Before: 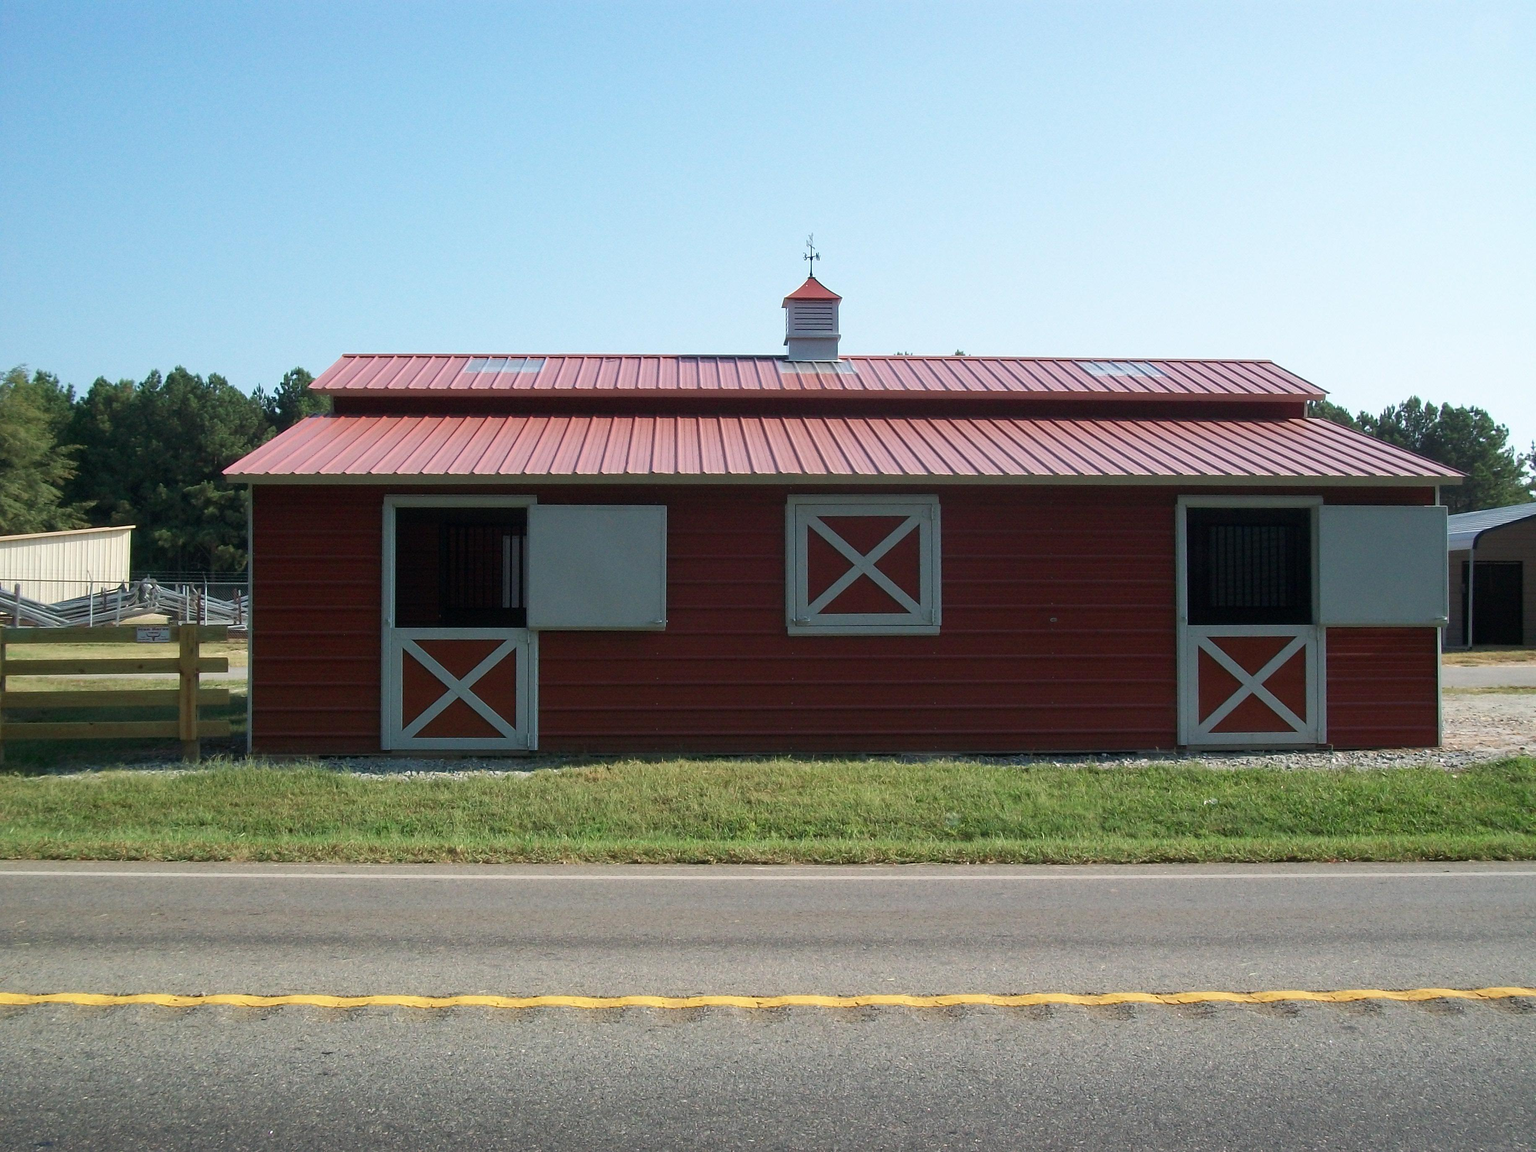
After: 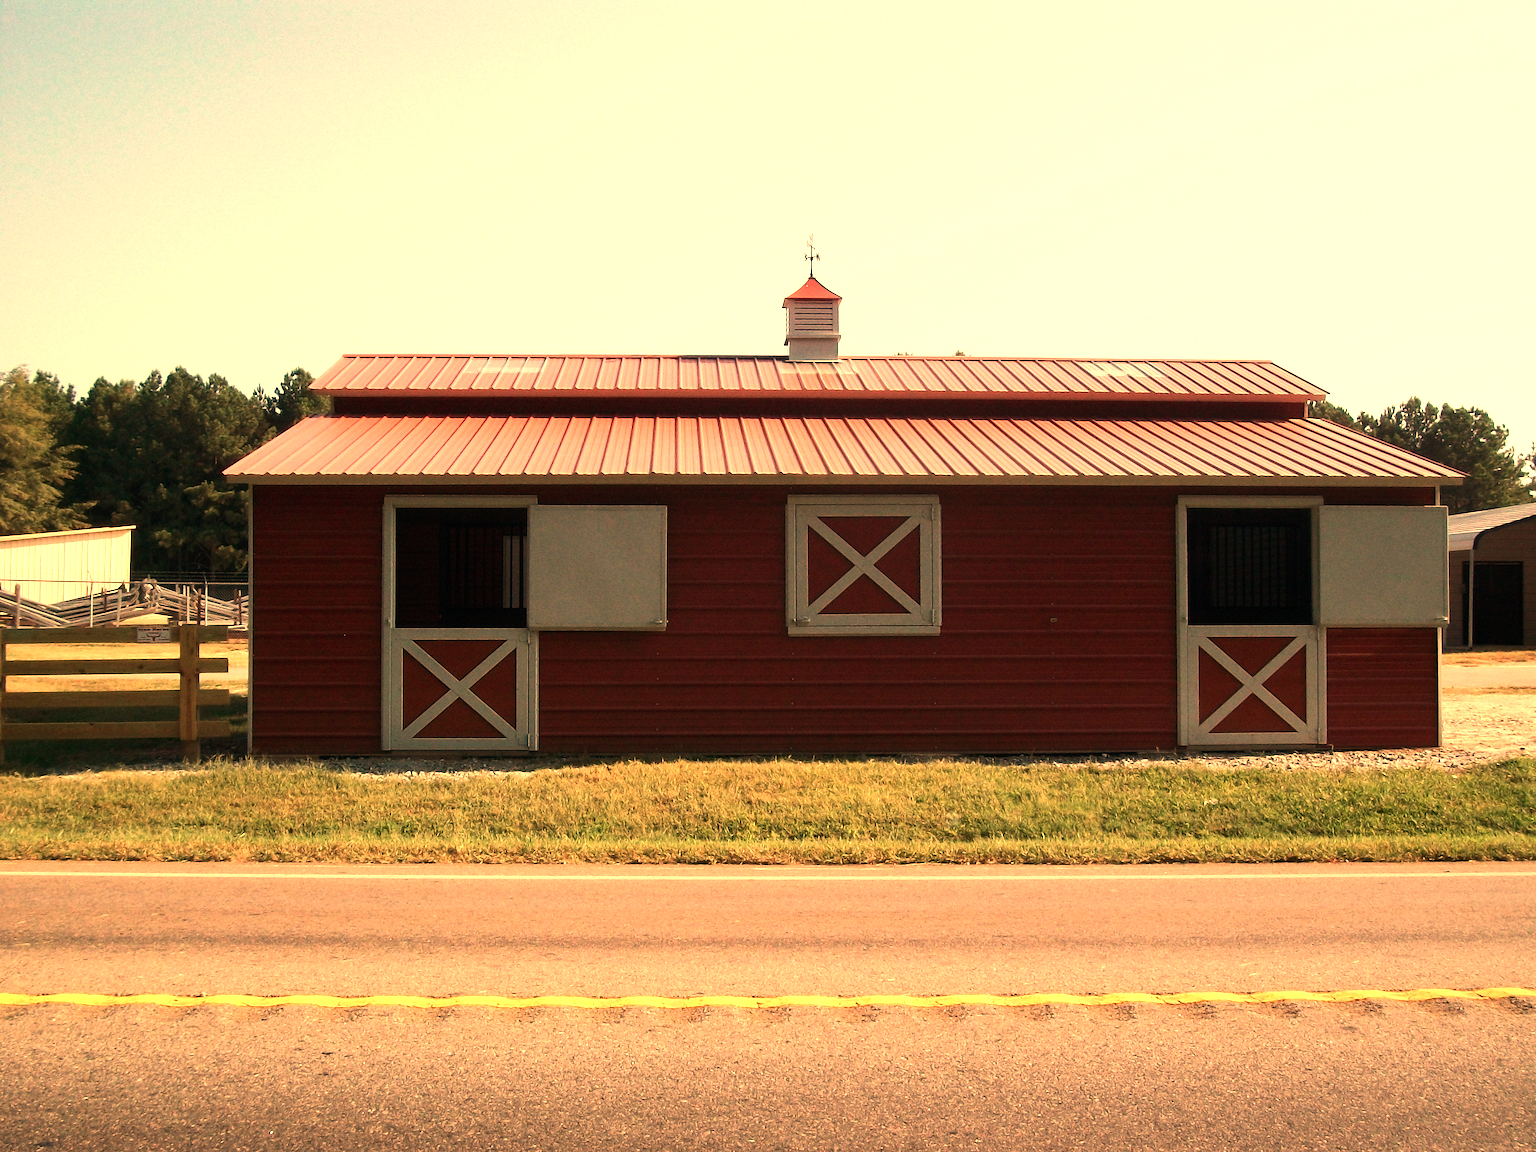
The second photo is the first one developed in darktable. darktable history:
white balance: red 1.467, blue 0.684
tone equalizer: -8 EV -0.75 EV, -7 EV -0.7 EV, -6 EV -0.6 EV, -5 EV -0.4 EV, -3 EV 0.4 EV, -2 EV 0.6 EV, -1 EV 0.7 EV, +0 EV 0.75 EV, edges refinement/feathering 500, mask exposure compensation -1.57 EV, preserve details no
